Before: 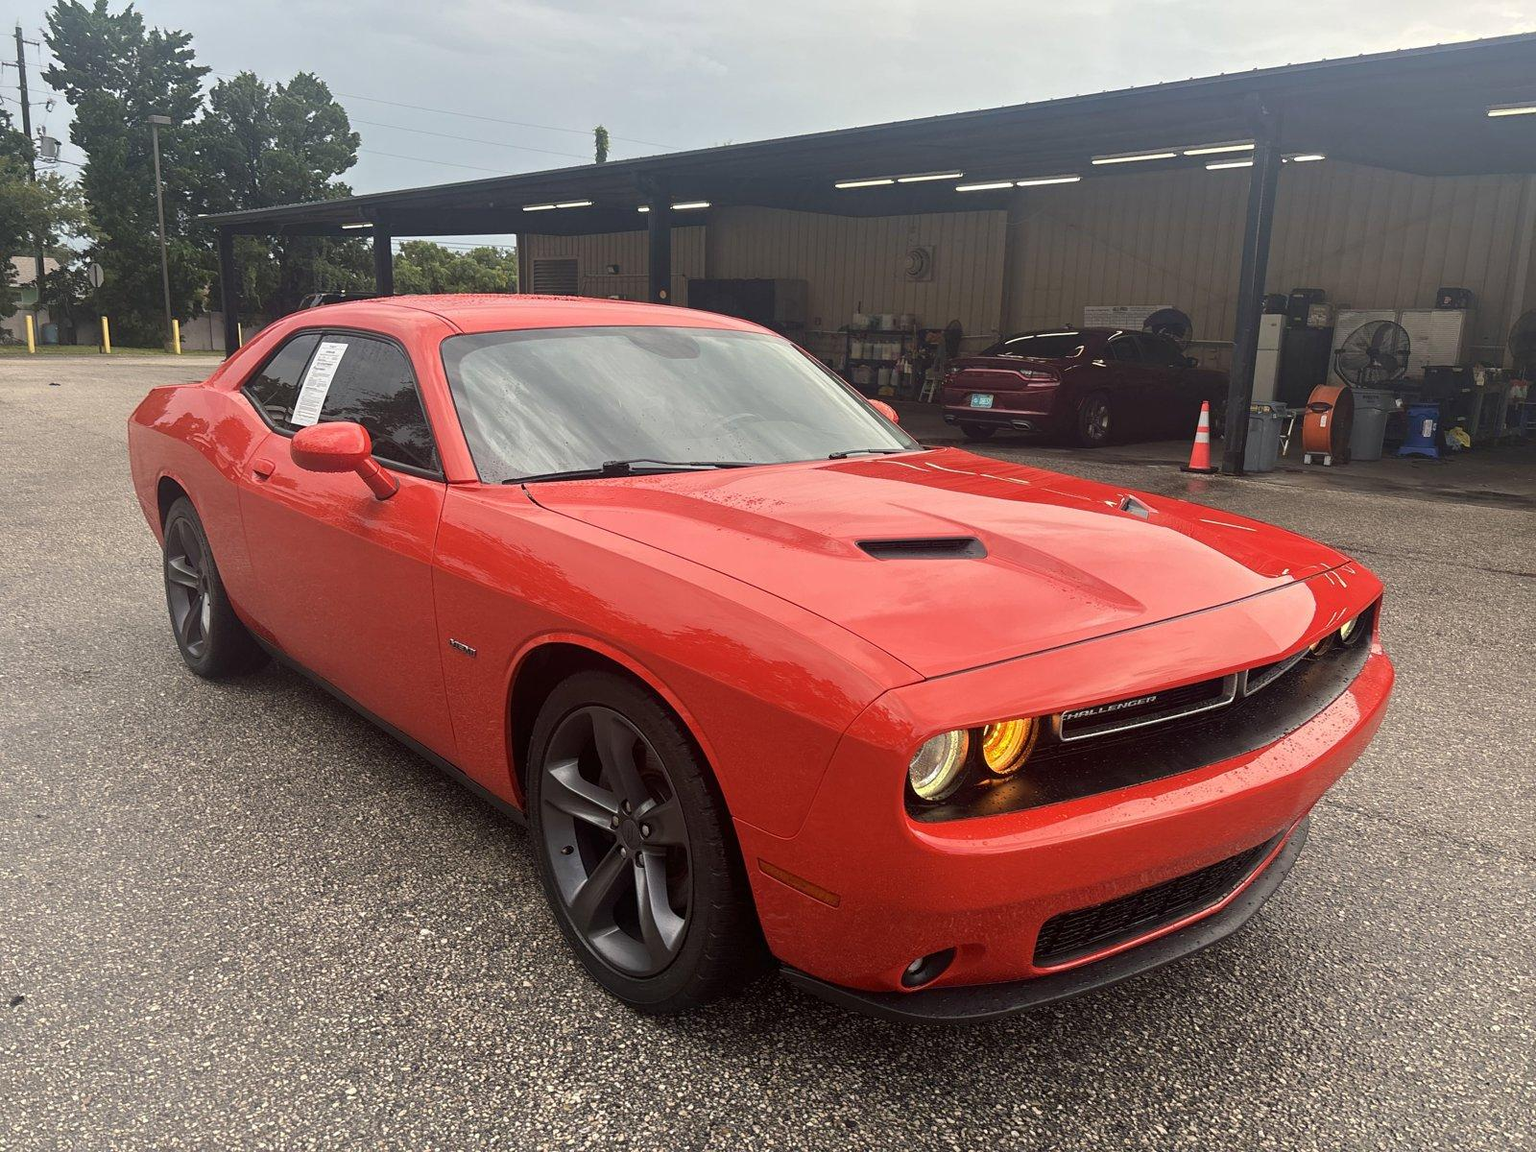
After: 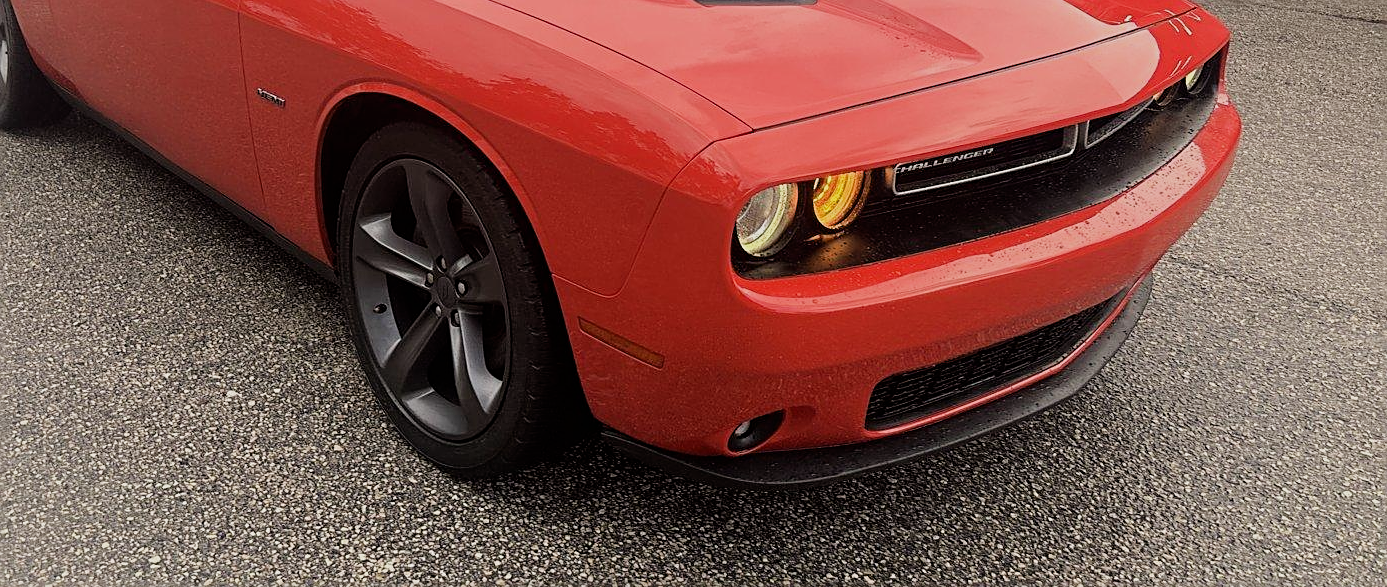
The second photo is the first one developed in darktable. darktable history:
filmic rgb: hardness 4.17
sharpen: on, module defaults
crop and rotate: left 13.306%, top 48.129%, bottom 2.928%
